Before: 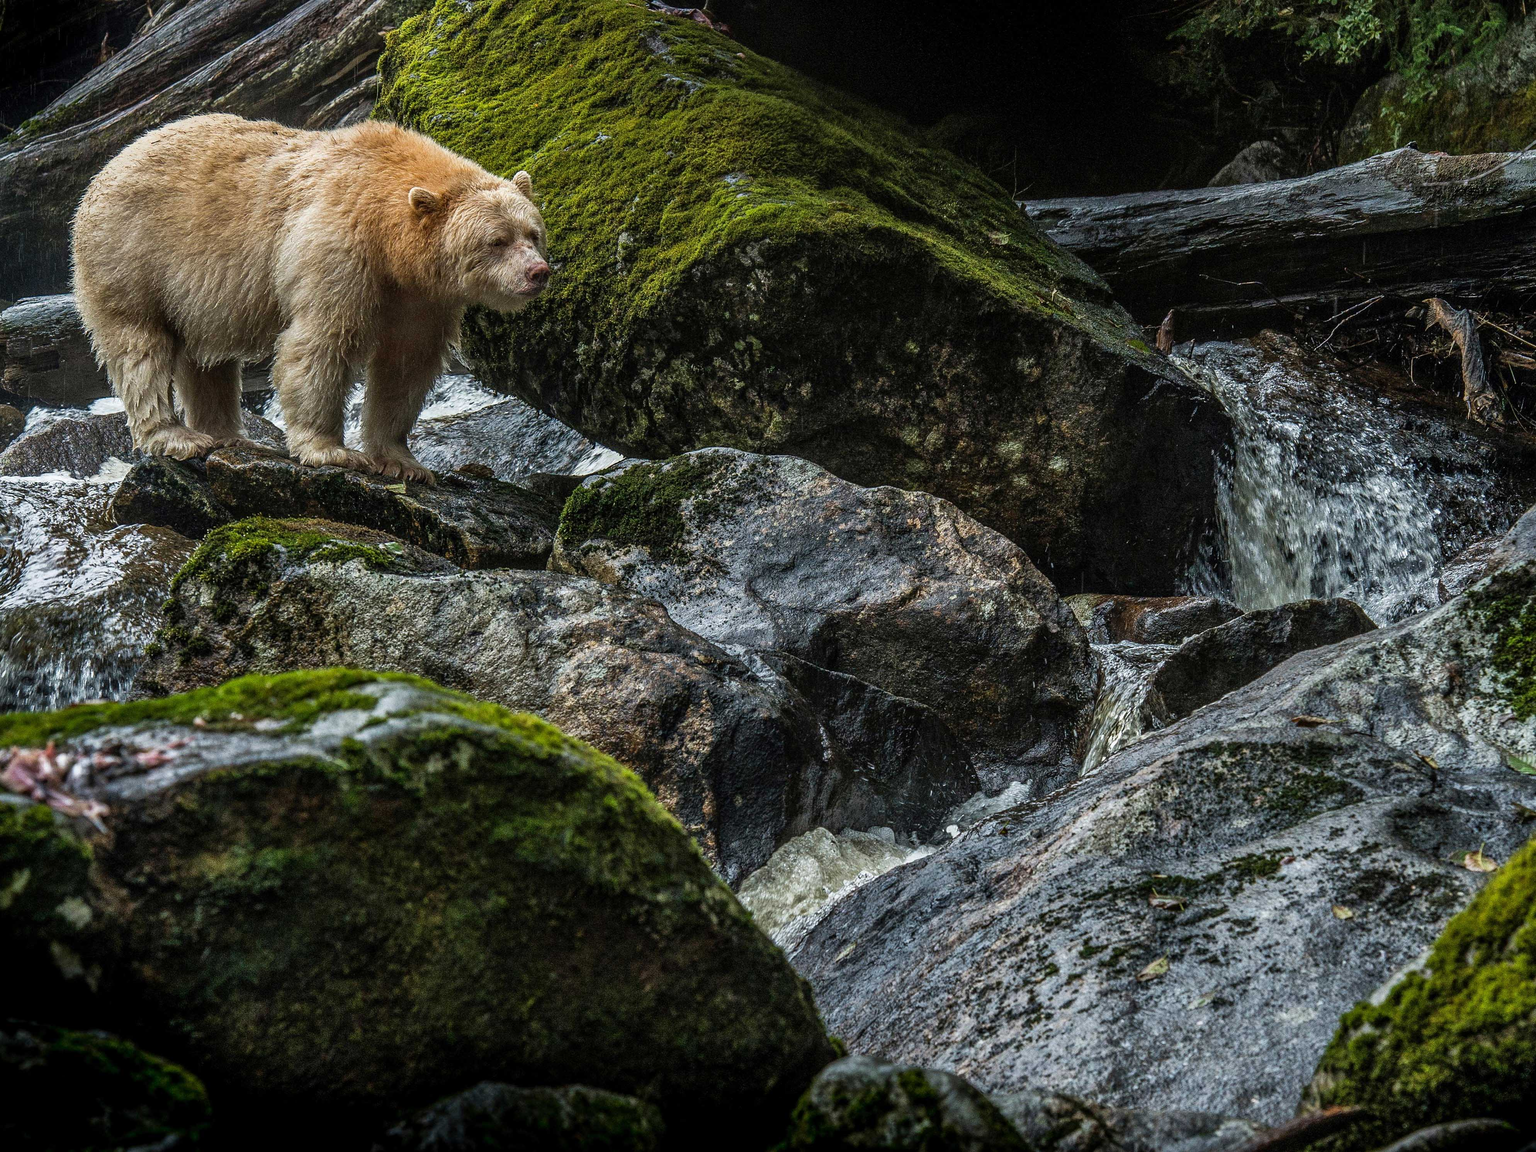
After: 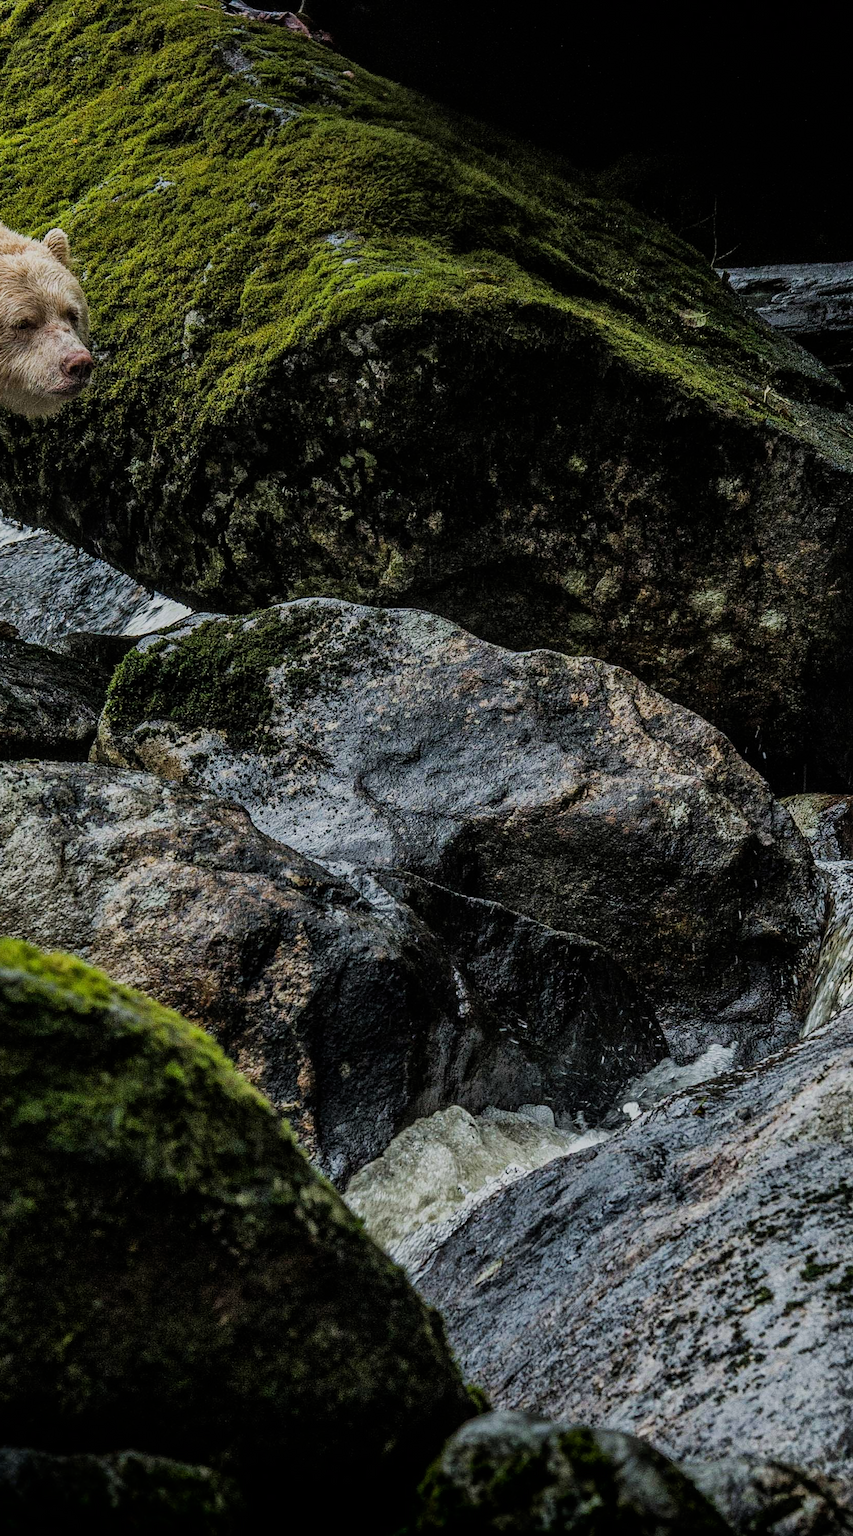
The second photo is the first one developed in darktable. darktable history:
crop: left 31.276%, right 27.146%
filmic rgb: black relative exposure -7.65 EV, white relative exposure 4.56 EV, hardness 3.61
